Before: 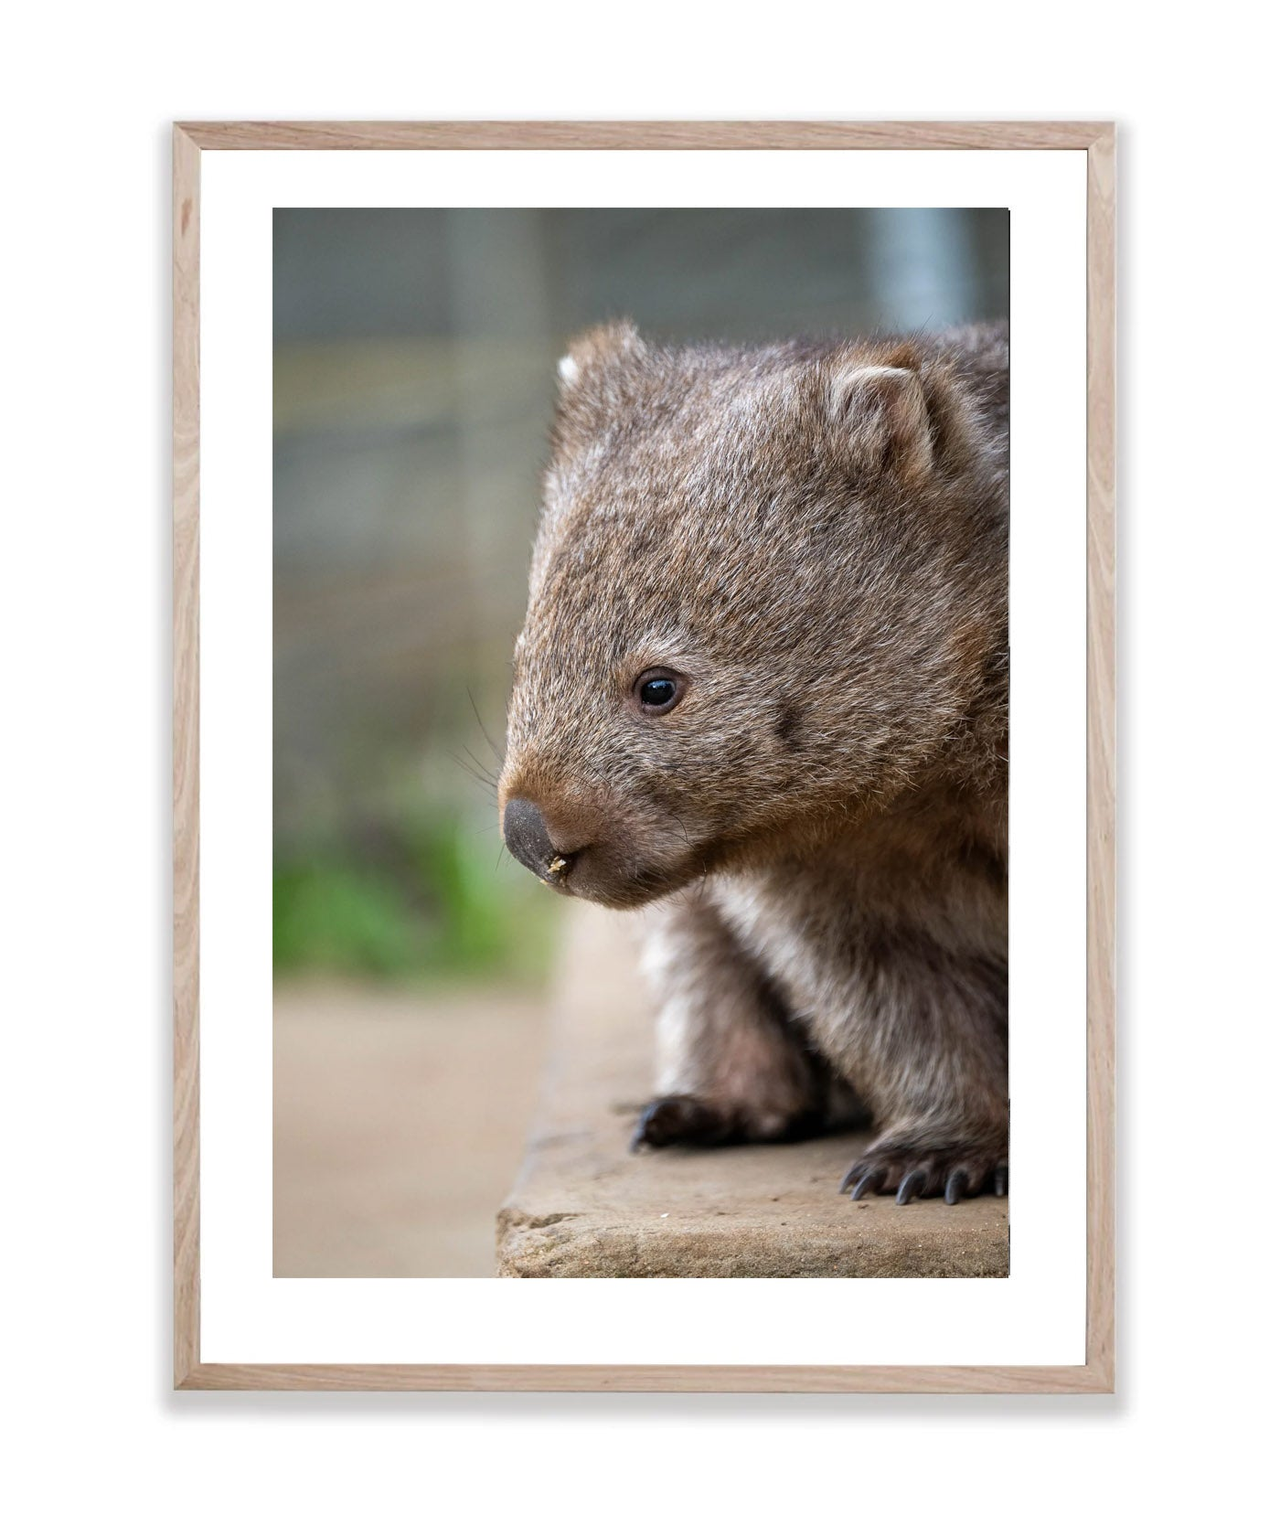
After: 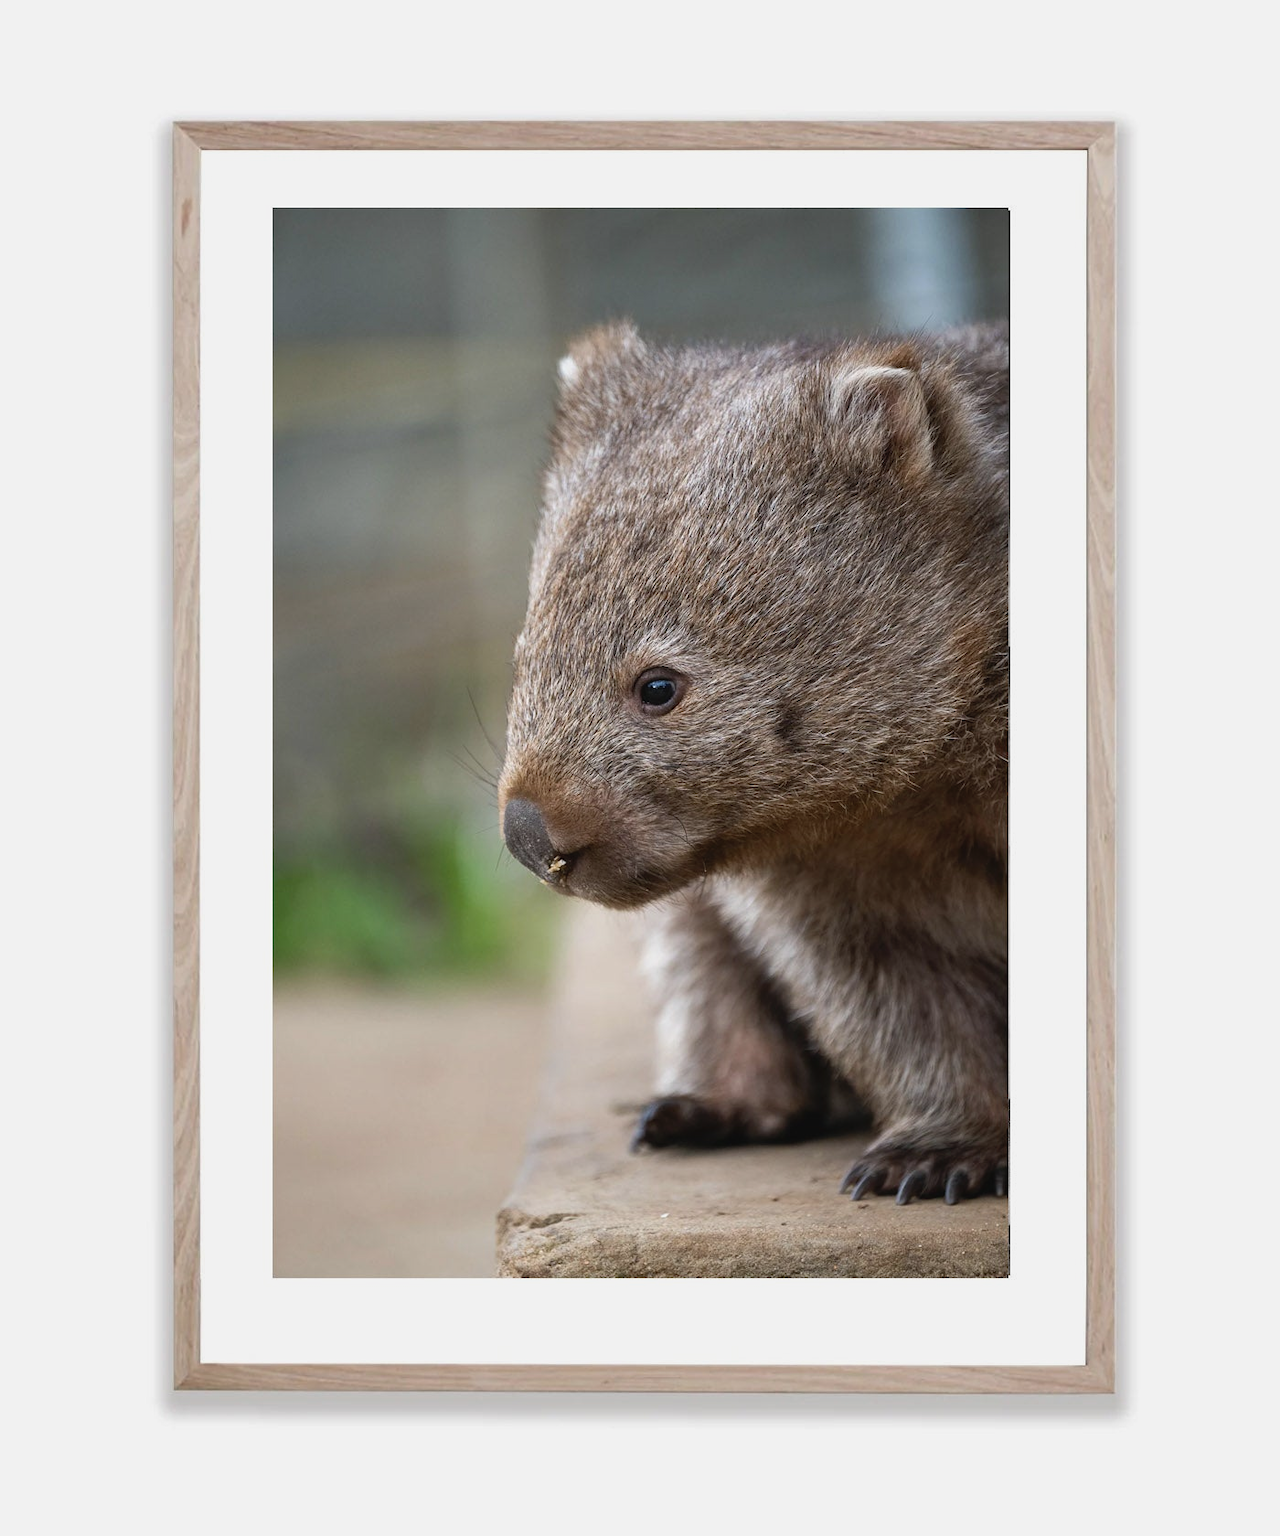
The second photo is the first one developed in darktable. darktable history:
contrast brightness saturation: contrast -0.088, brightness -0.039, saturation -0.107
exposure: compensate highlight preservation false
